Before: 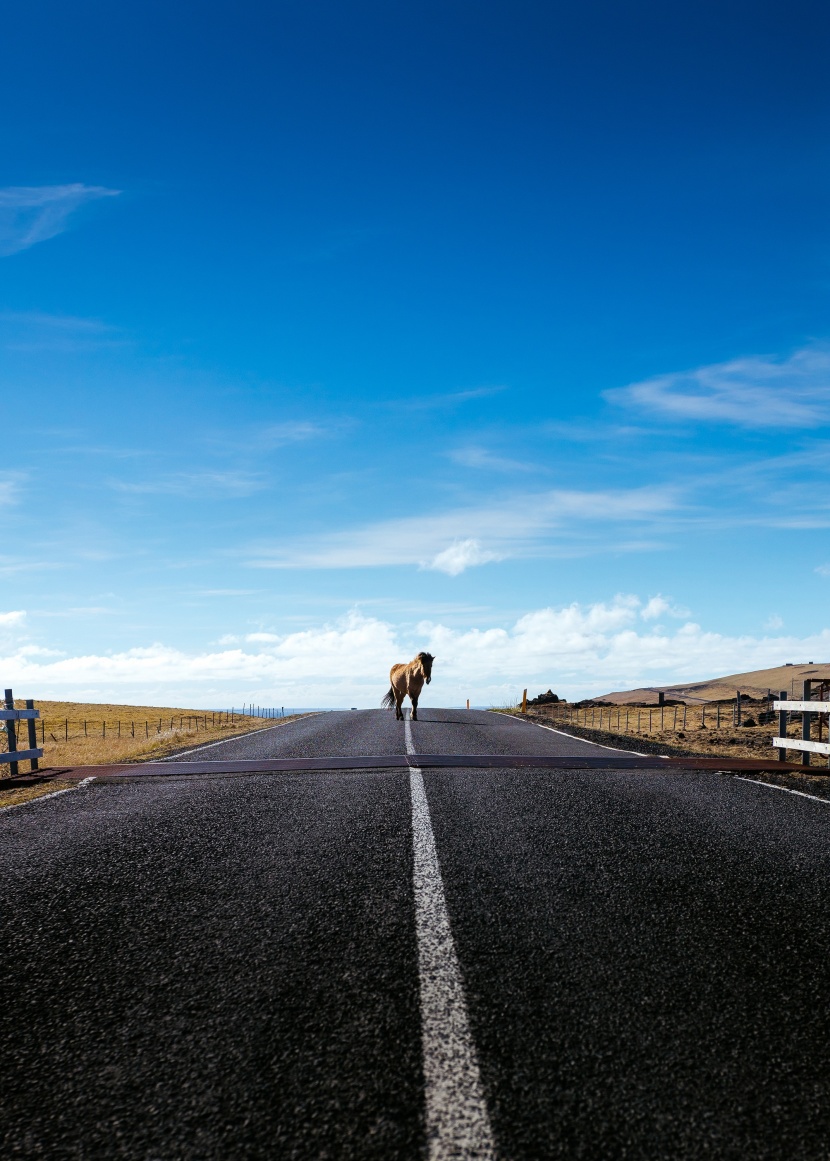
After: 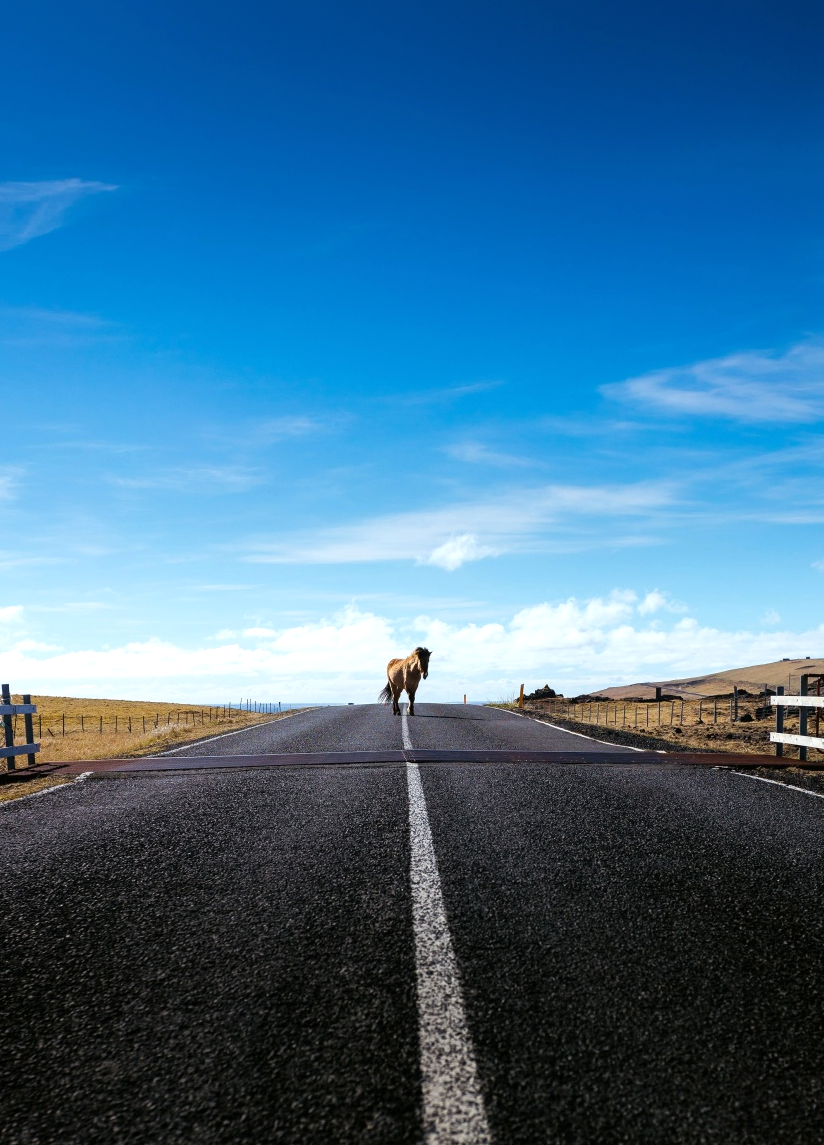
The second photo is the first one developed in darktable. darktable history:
exposure: exposure 0.202 EV, compensate highlight preservation false
crop: left 0.45%, top 0.504%, right 0.174%, bottom 0.809%
